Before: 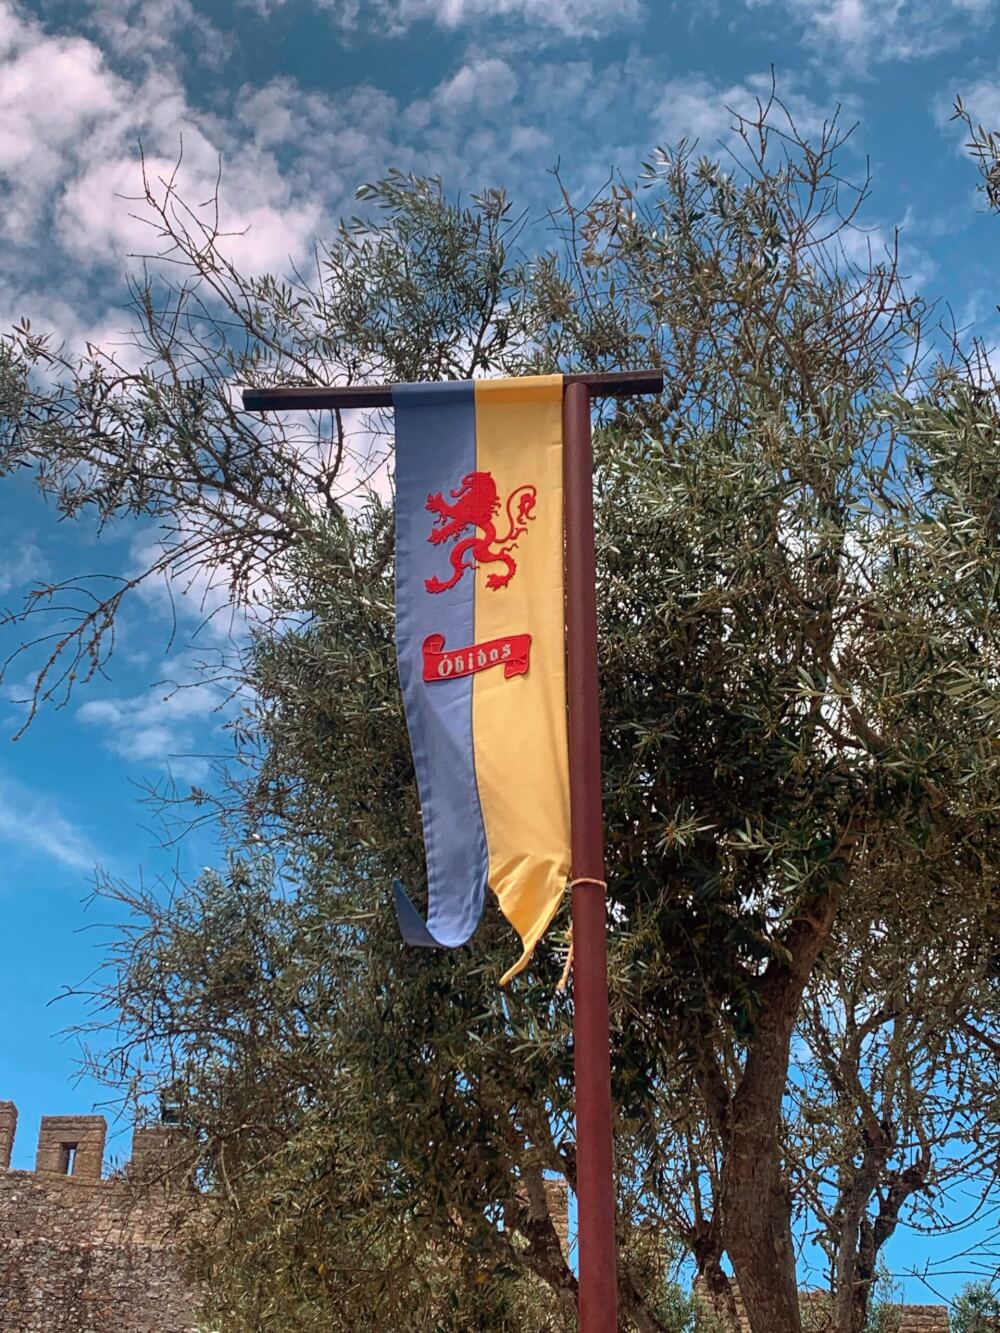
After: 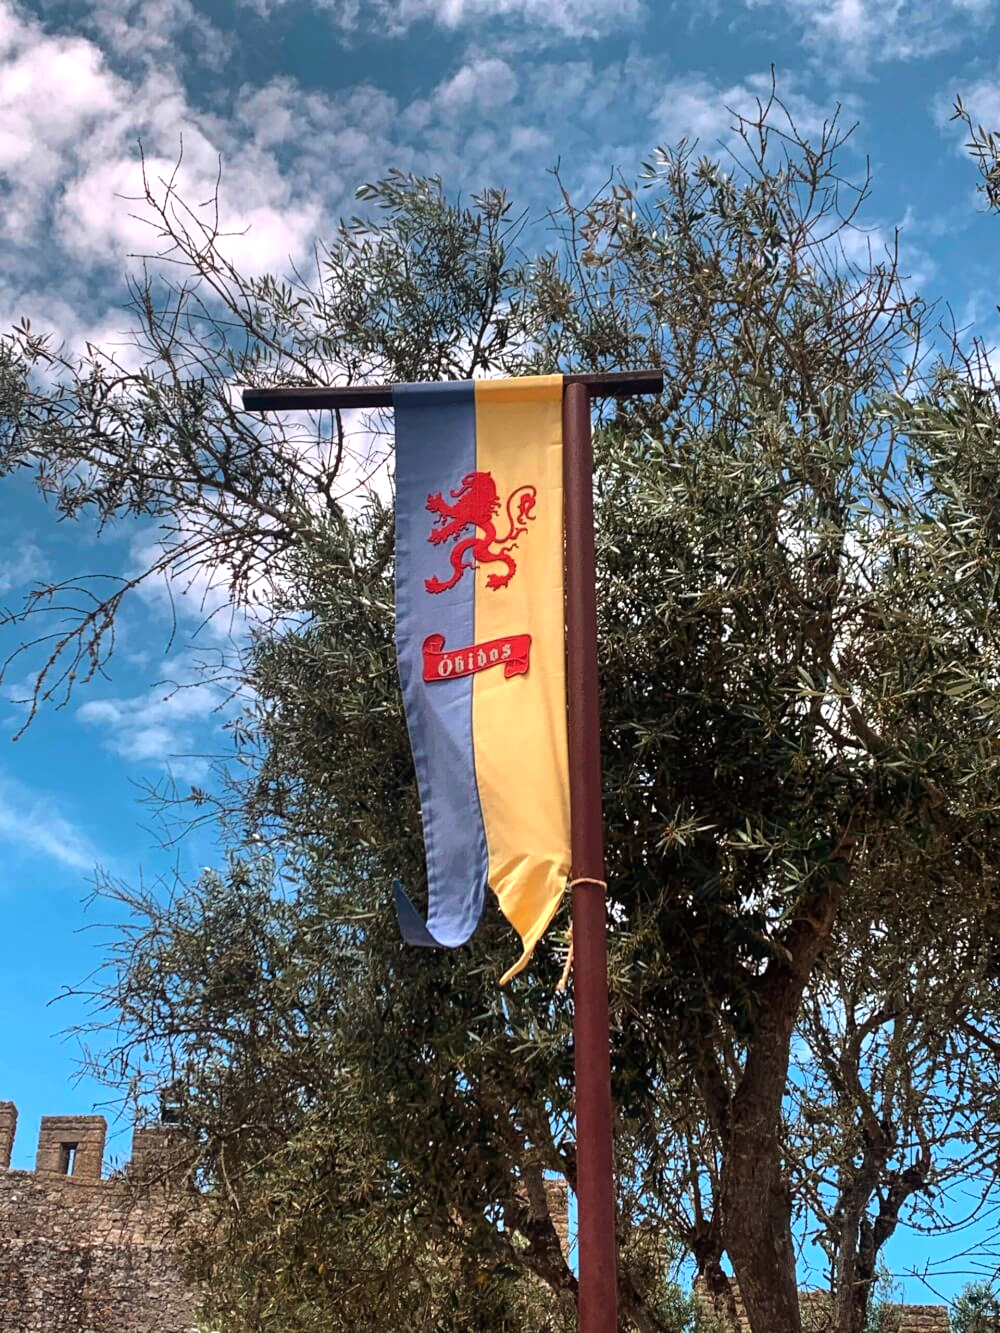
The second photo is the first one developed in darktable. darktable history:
tone curve: curves: ch0 [(0, 0) (0.161, 0.144) (0.501, 0.497) (1, 1)], color space Lab, linked channels, preserve colors none
white balance: red 1, blue 1
tone equalizer: -8 EV -0.417 EV, -7 EV -0.389 EV, -6 EV -0.333 EV, -5 EV -0.222 EV, -3 EV 0.222 EV, -2 EV 0.333 EV, -1 EV 0.389 EV, +0 EV 0.417 EV, edges refinement/feathering 500, mask exposure compensation -1.25 EV, preserve details no
